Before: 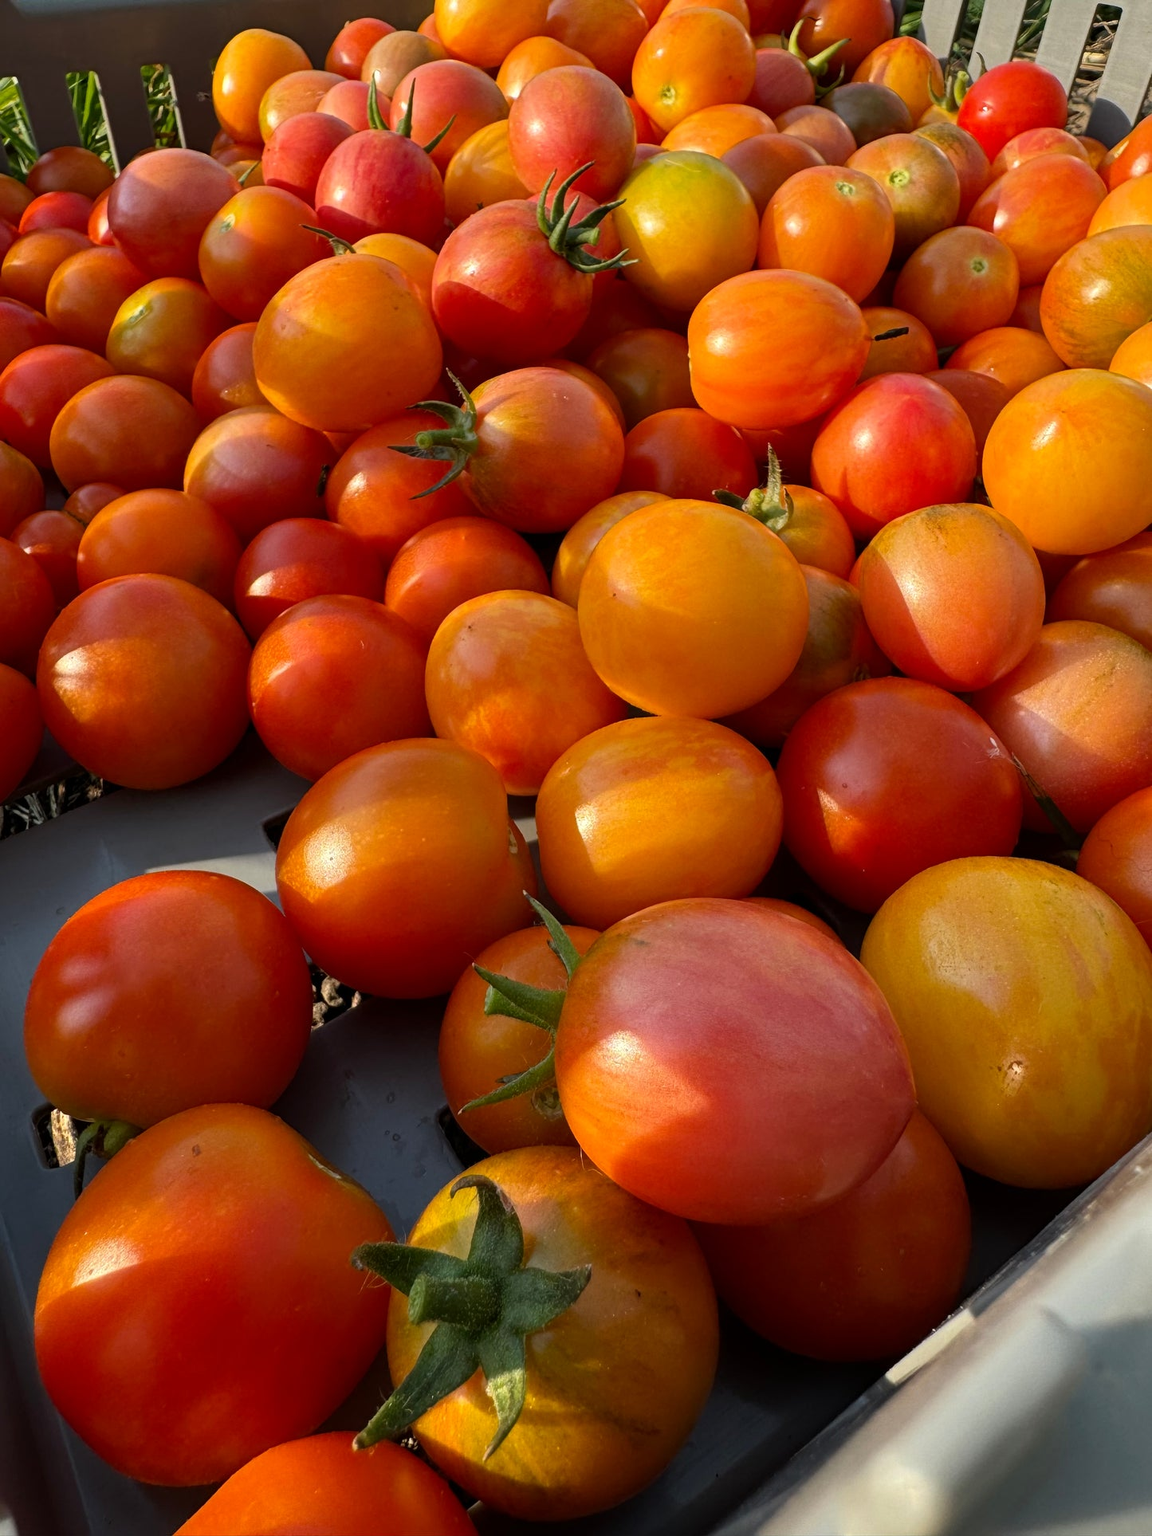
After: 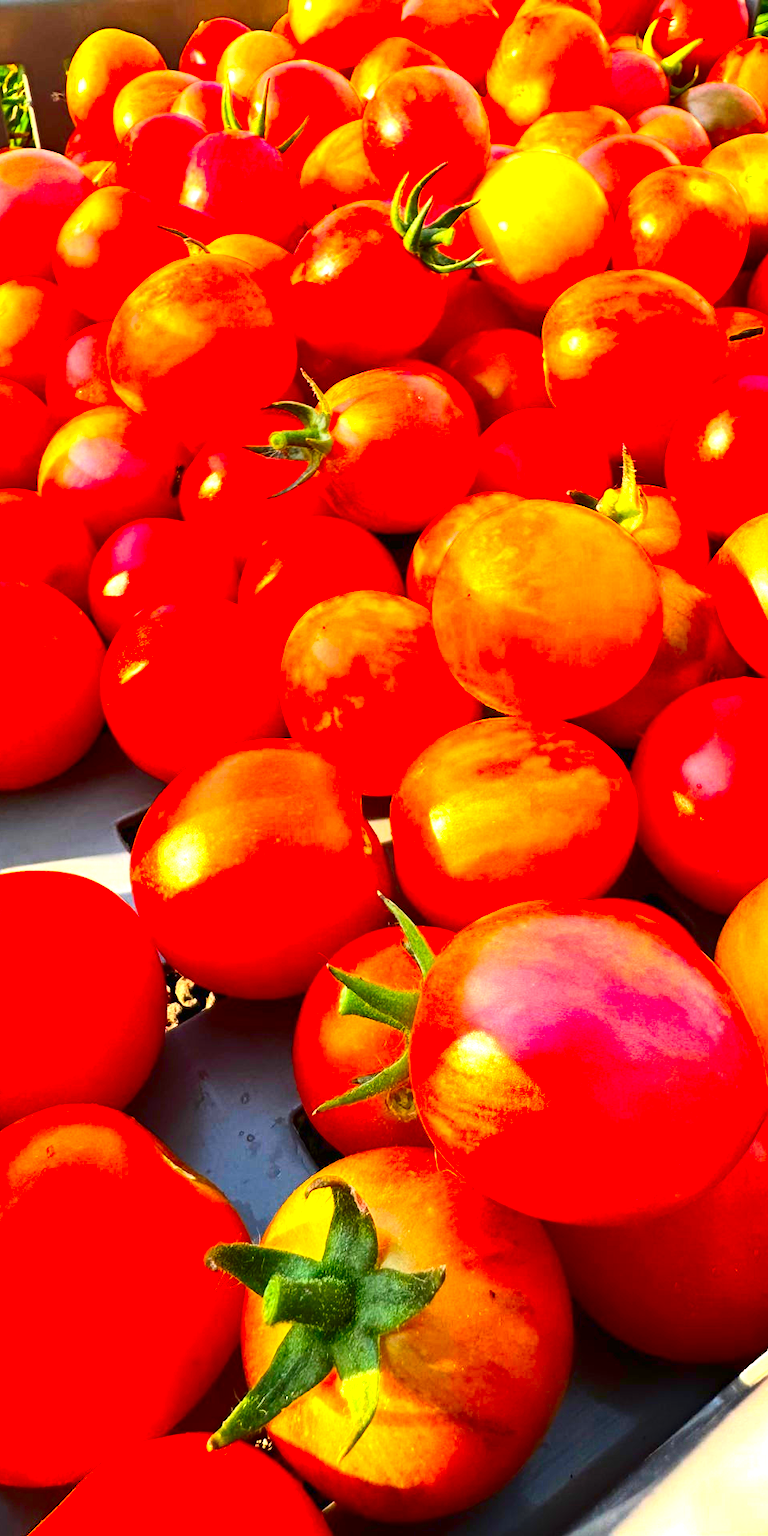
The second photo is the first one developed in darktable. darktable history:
crop and rotate: left 12.673%, right 20.66%
contrast brightness saturation: contrast 0.26, brightness 0.02, saturation 0.87
exposure: black level correction 0, exposure 1.9 EV, compensate highlight preservation false
